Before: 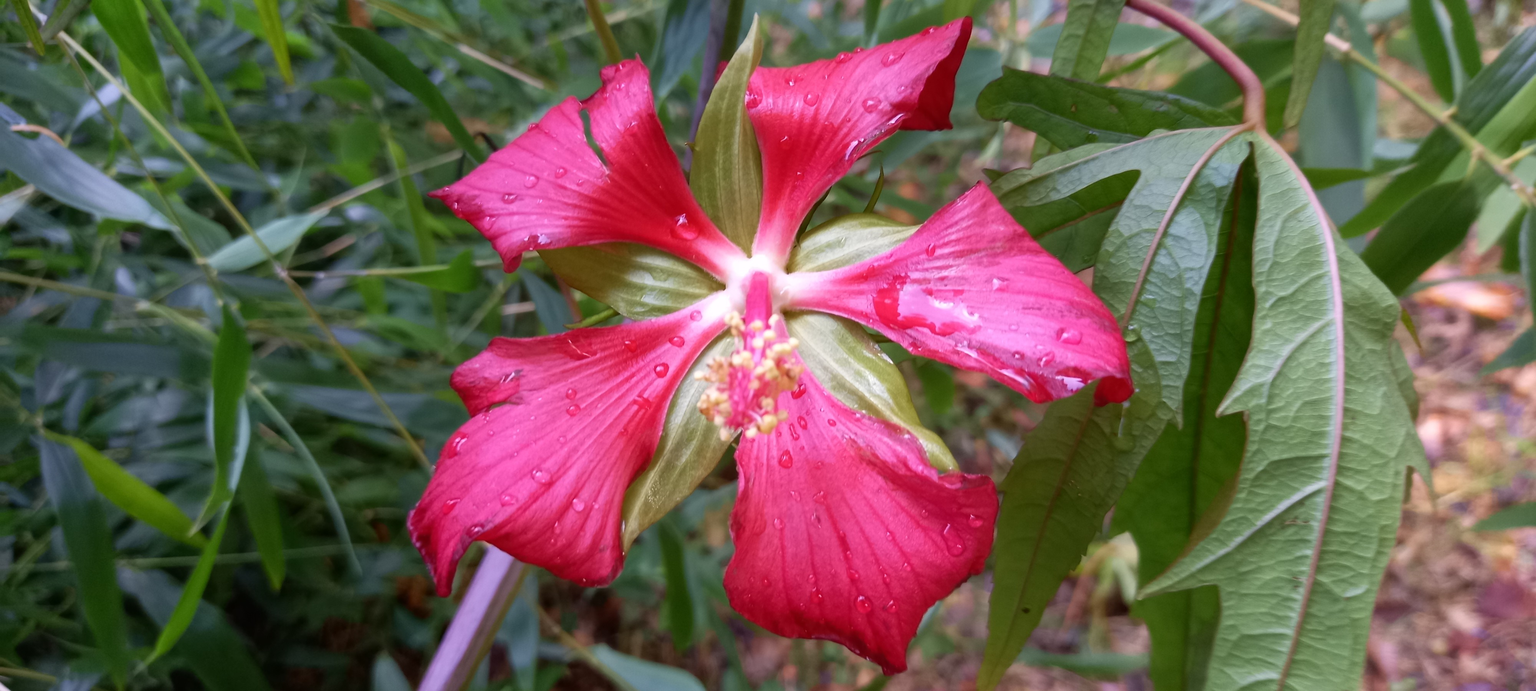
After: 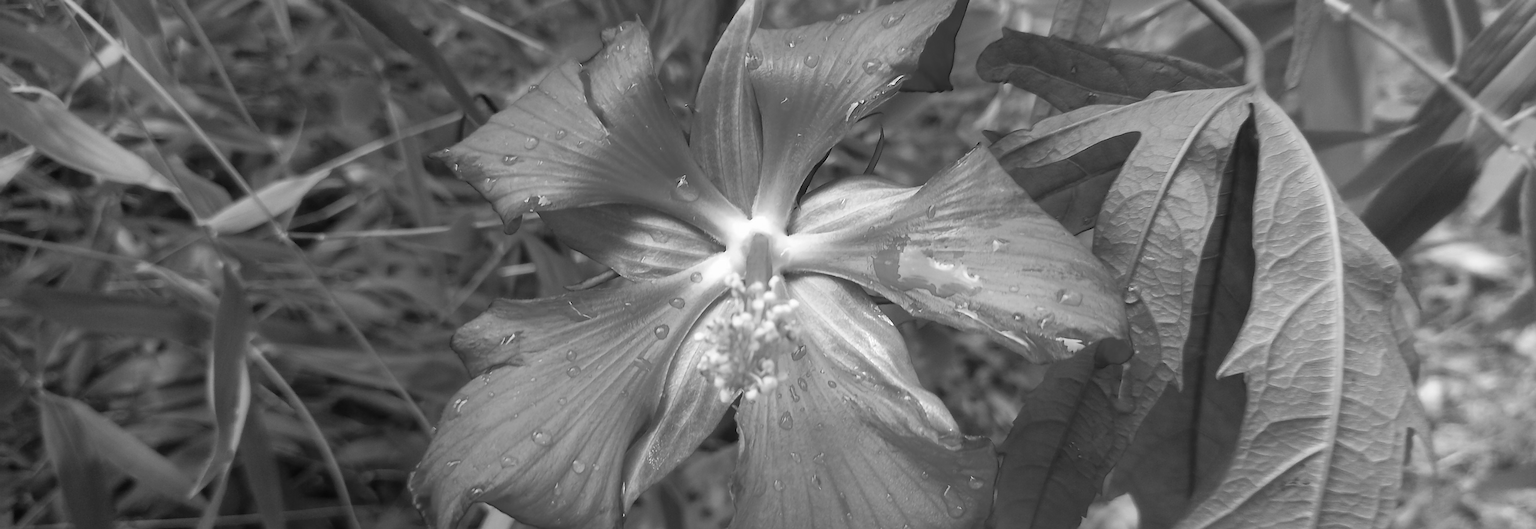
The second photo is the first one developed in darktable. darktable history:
crop: top 5.667%, bottom 17.637%
monochrome: on, module defaults
sharpen: on, module defaults
